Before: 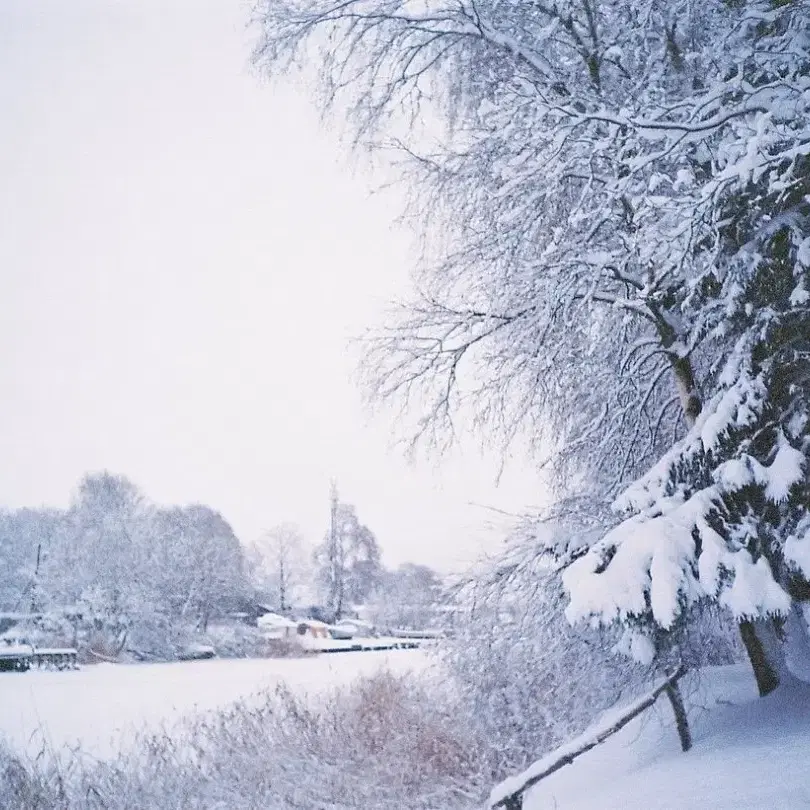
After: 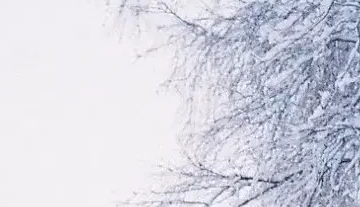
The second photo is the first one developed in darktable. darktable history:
crop: left 28.808%, top 16.813%, right 26.7%, bottom 57.578%
